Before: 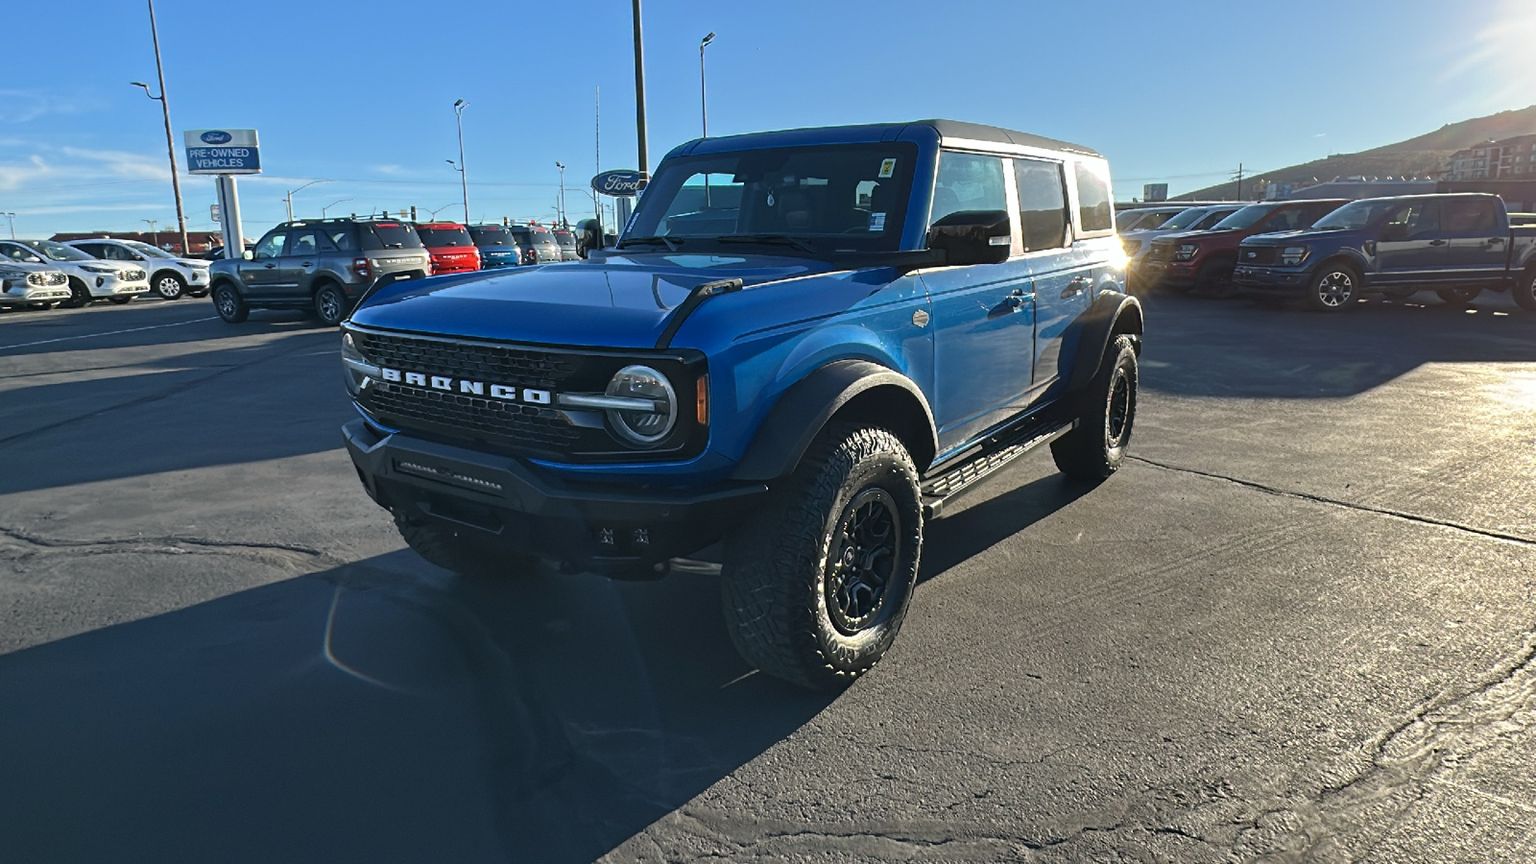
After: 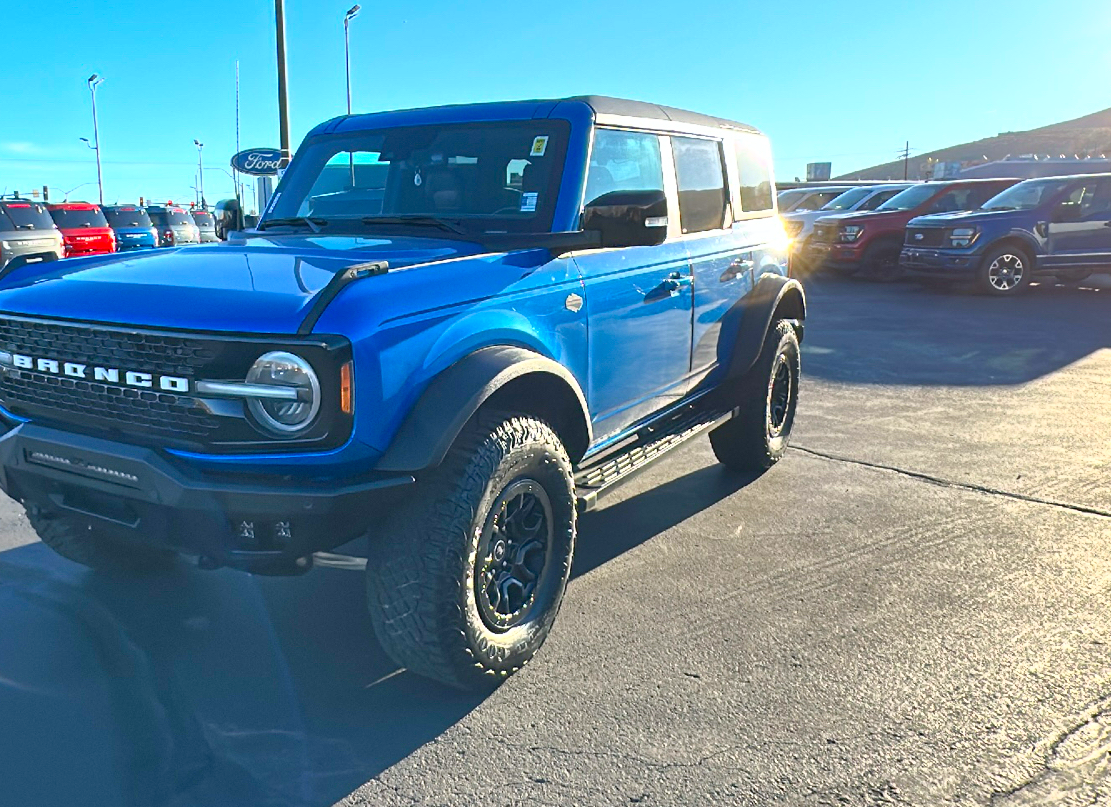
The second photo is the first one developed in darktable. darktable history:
color balance rgb: power › chroma 0.486%, power › hue 259.32°, perceptual saturation grading › global saturation 20%, perceptual saturation grading › highlights -25.21%, perceptual saturation grading › shadows 25.321%, global vibrance 9.954%
crop and rotate: left 24.075%, top 3.311%, right 6.482%, bottom 6.933%
shadows and highlights: on, module defaults
base curve: curves: ch0 [(0, 0) (0.495, 0.917) (1, 1)]
